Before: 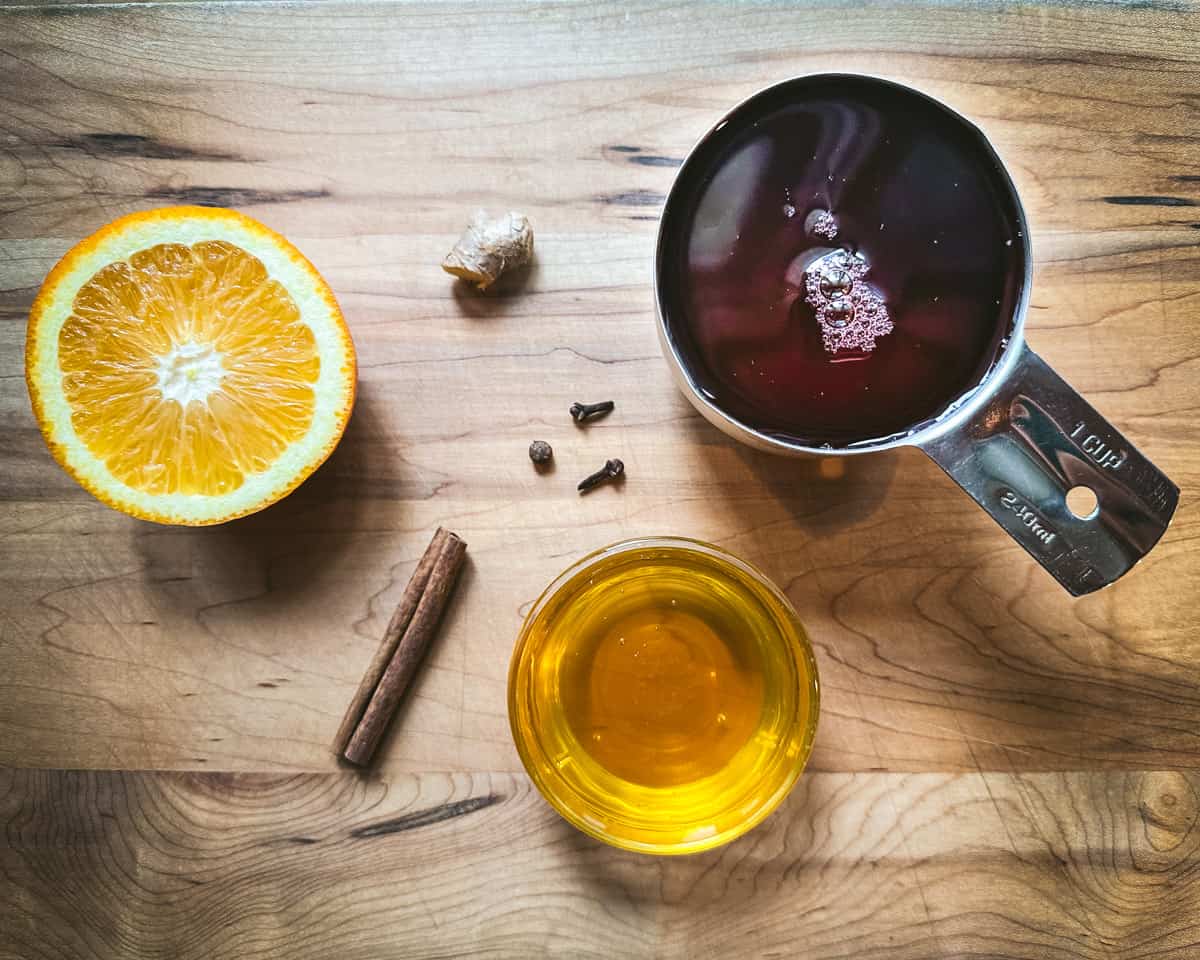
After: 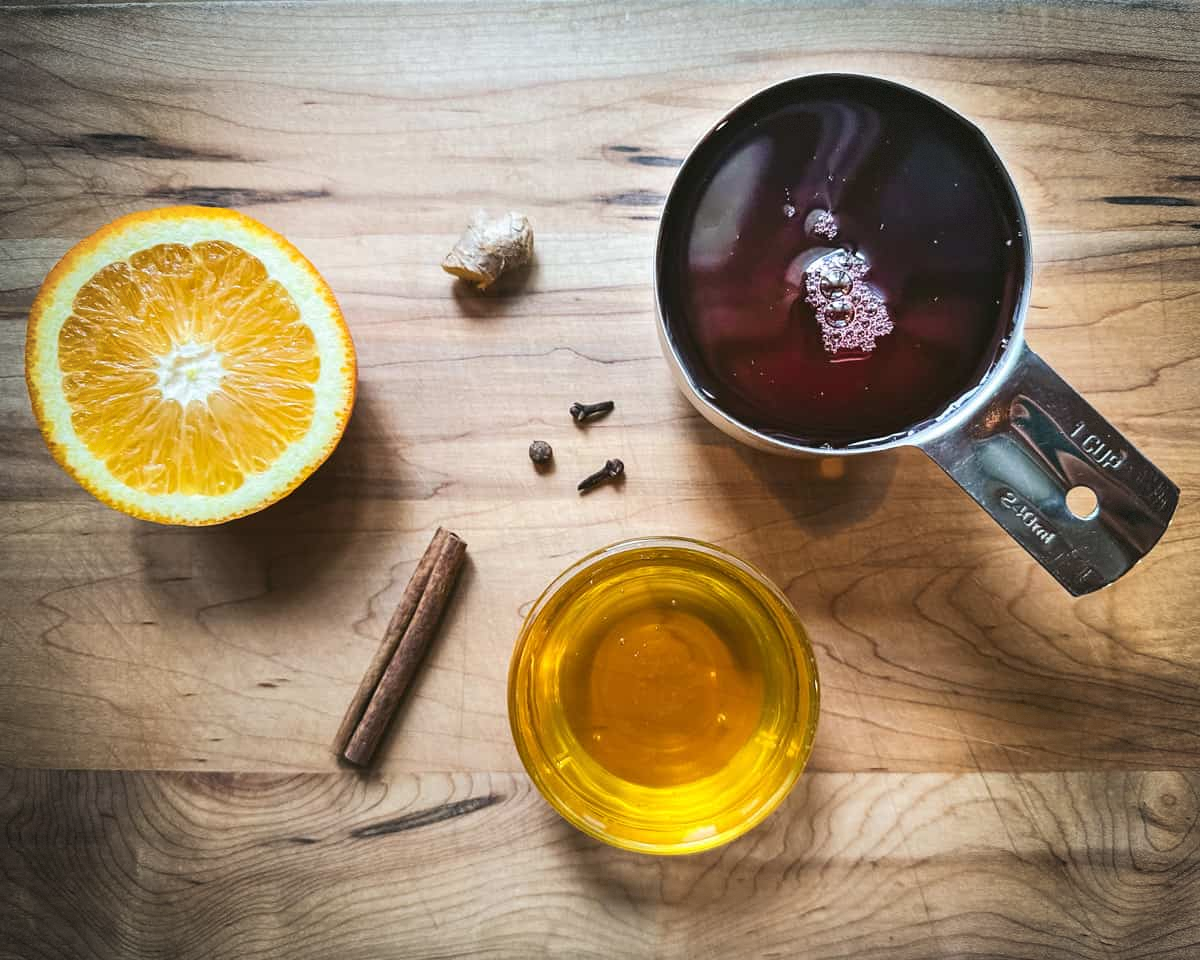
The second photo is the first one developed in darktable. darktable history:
vignetting: fall-off radius 68.91%, center (0, 0.007), automatic ratio true, dithering 8-bit output
